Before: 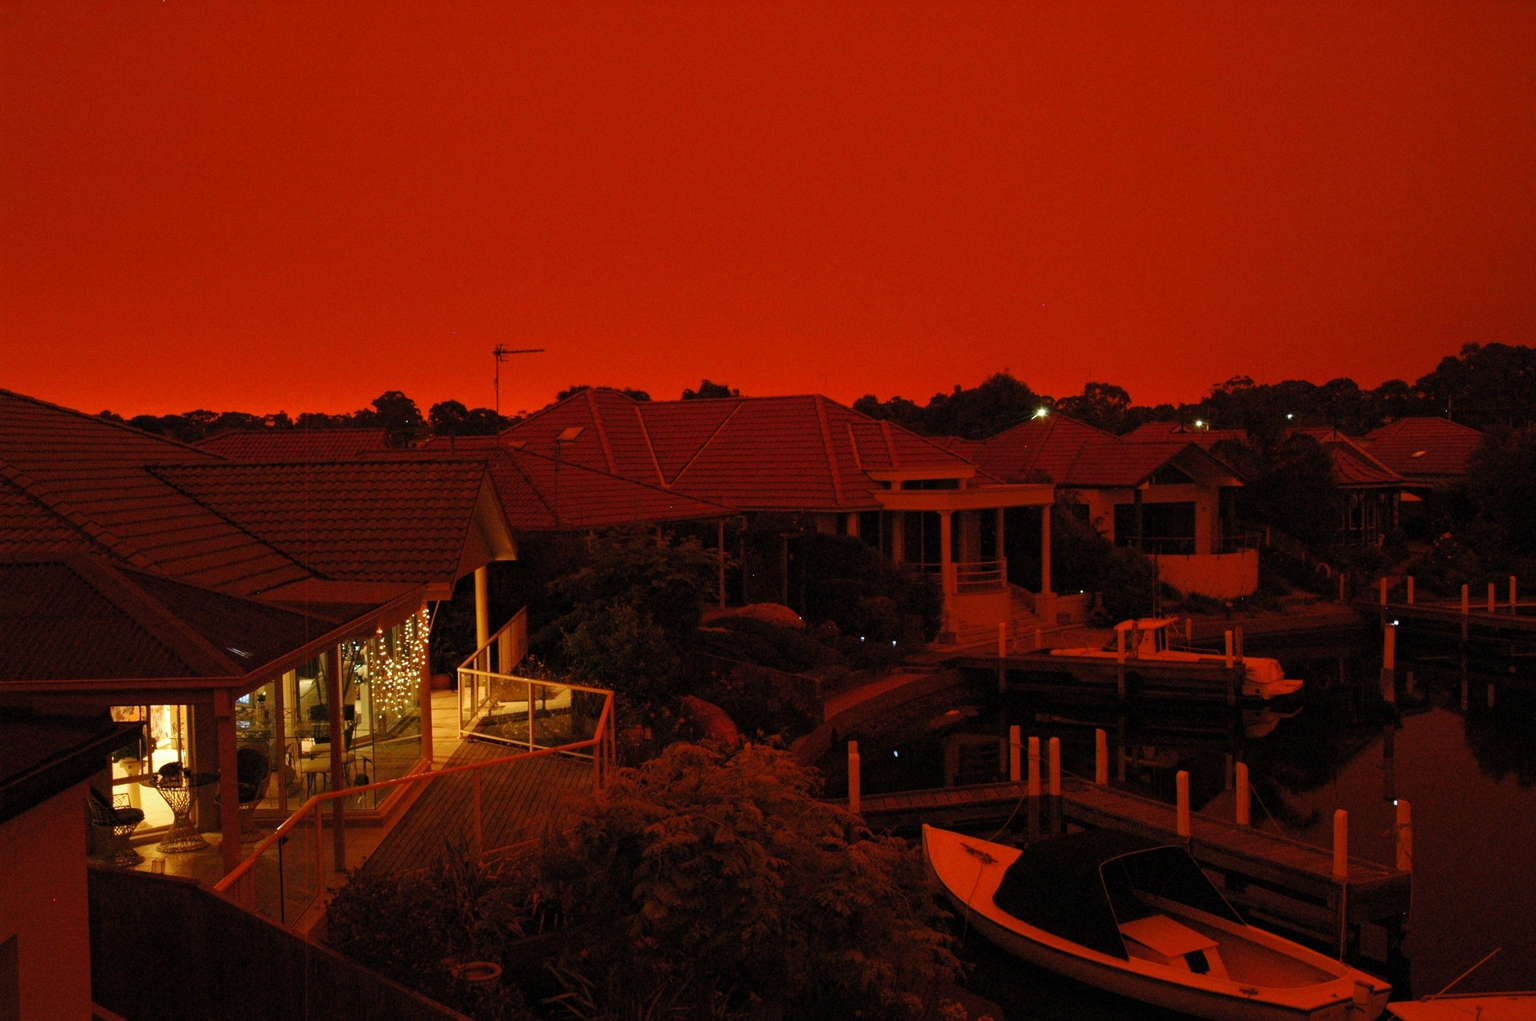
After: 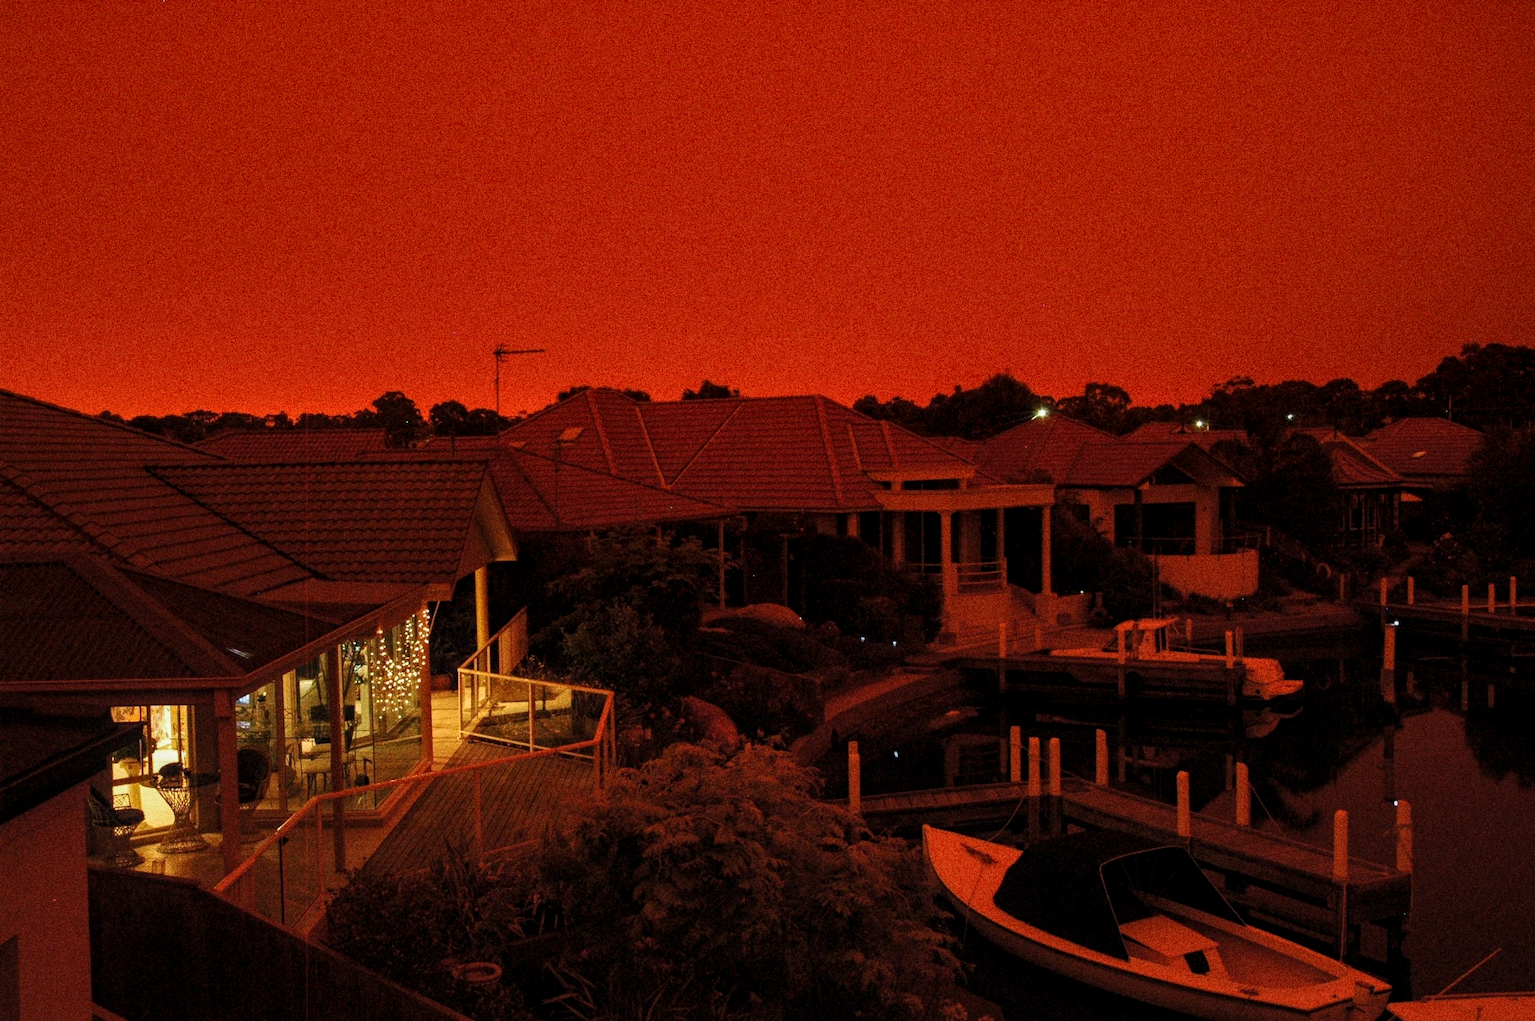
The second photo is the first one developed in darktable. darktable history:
grain: strength 49.07%
local contrast: on, module defaults
